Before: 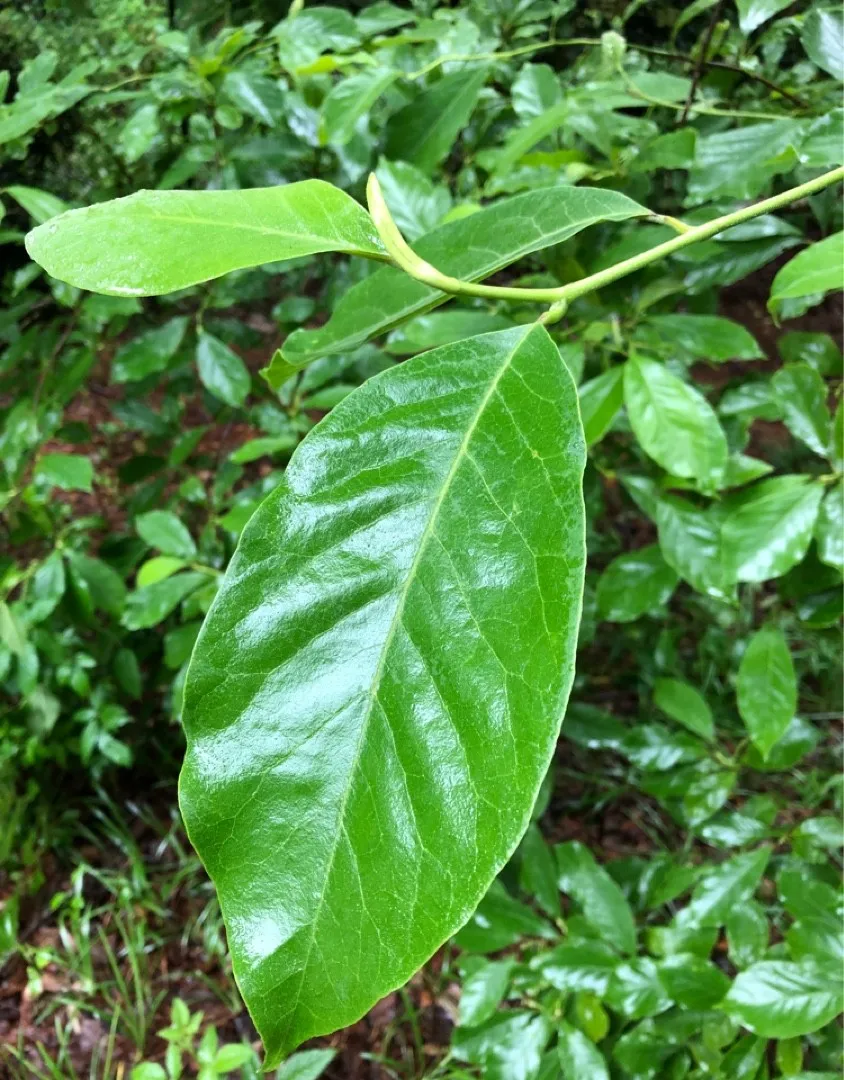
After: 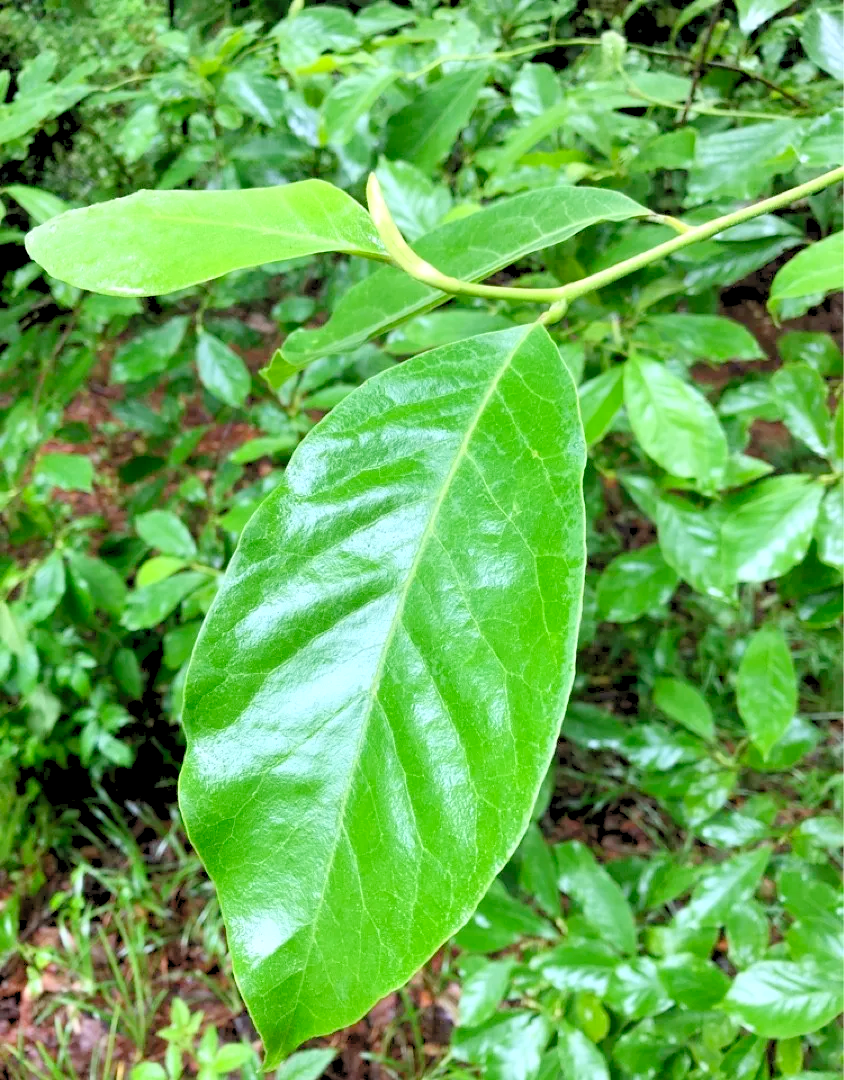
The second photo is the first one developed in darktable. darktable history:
white balance: red 1.004, blue 1.024
levels: levels [0.072, 0.414, 0.976]
